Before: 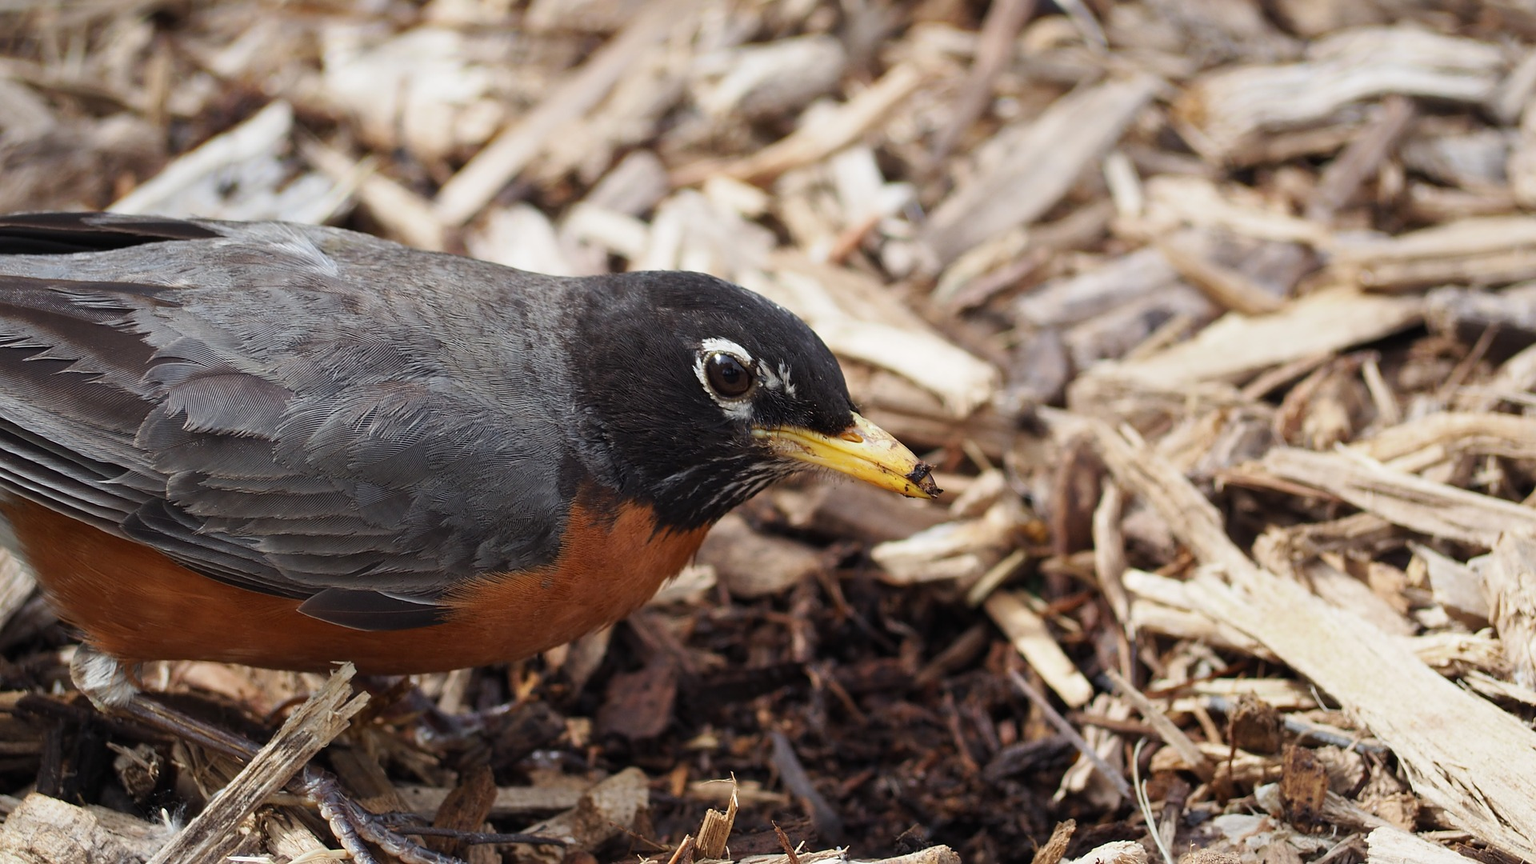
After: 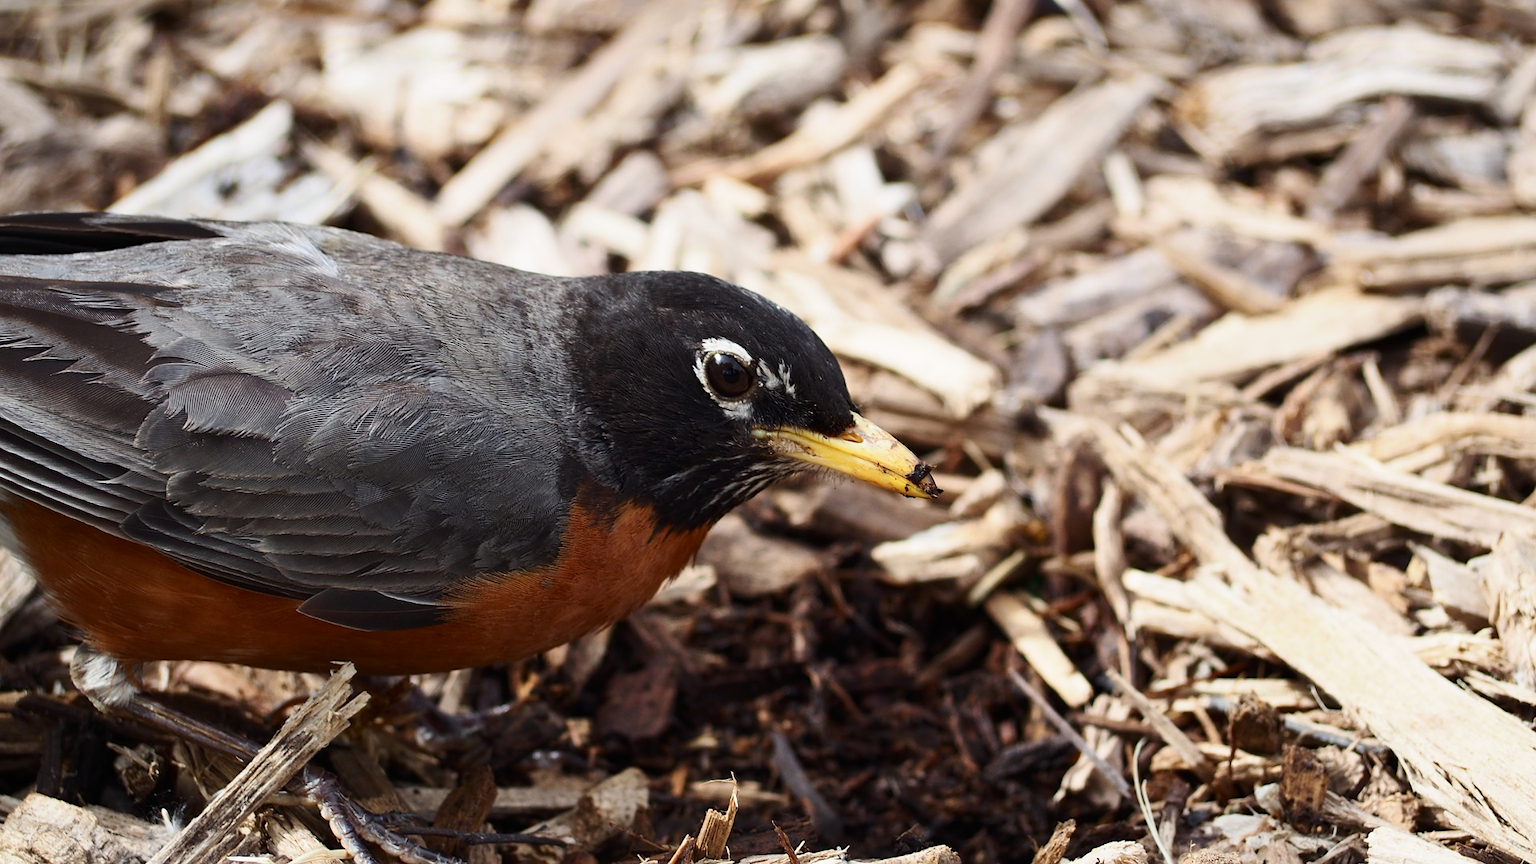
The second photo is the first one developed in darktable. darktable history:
contrast brightness saturation: contrast 0.218
